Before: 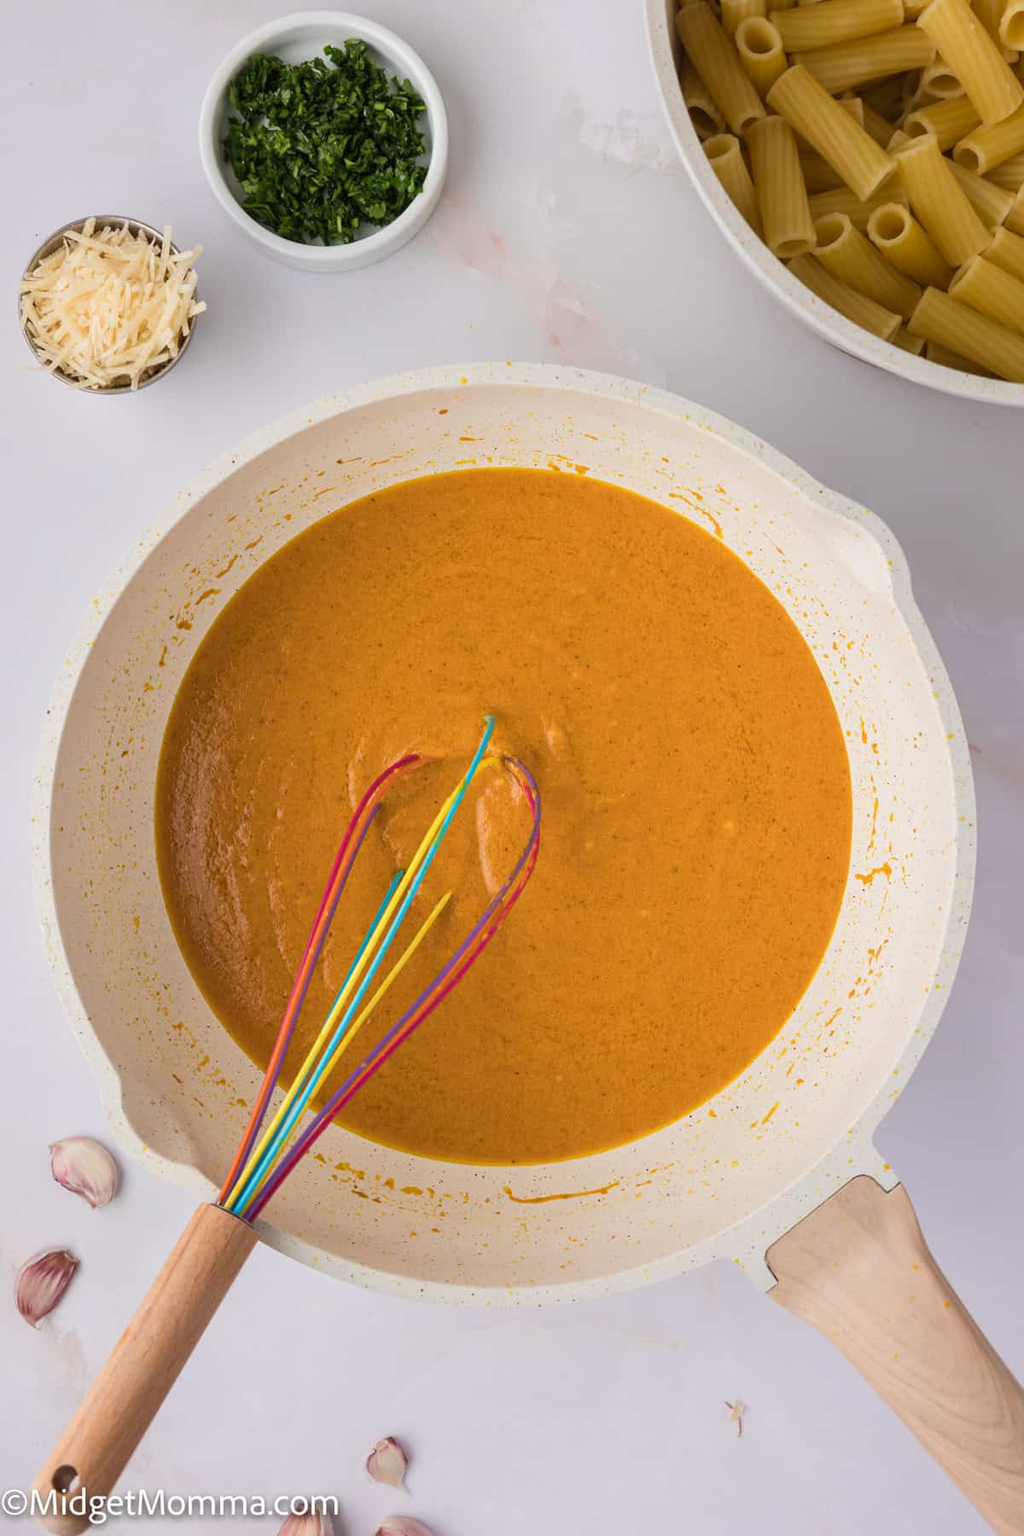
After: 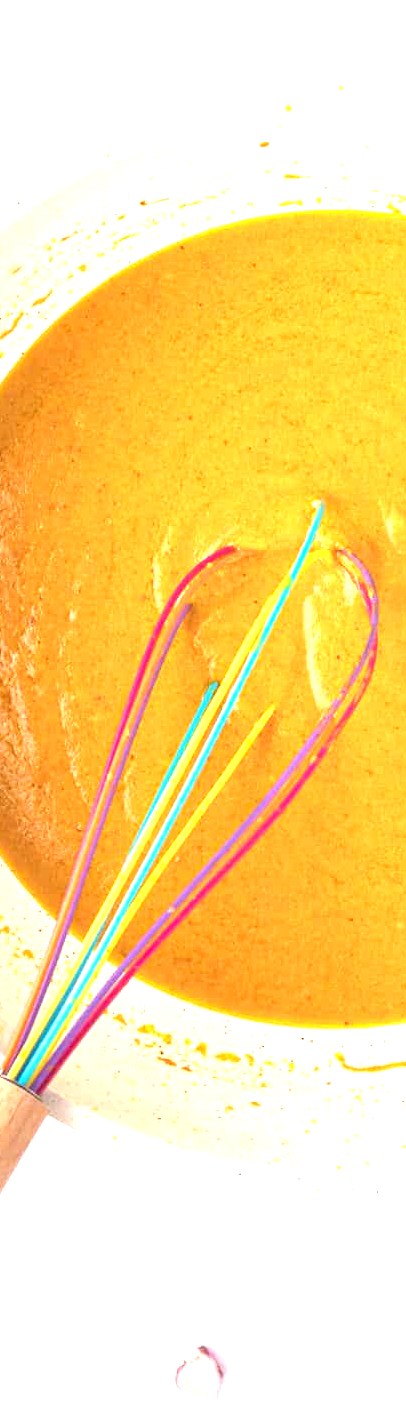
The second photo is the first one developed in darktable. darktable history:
exposure: black level correction 0, exposure 1.757 EV, compensate highlight preservation false
crop and rotate: left 21.302%, top 18.801%, right 44.786%, bottom 2.977%
